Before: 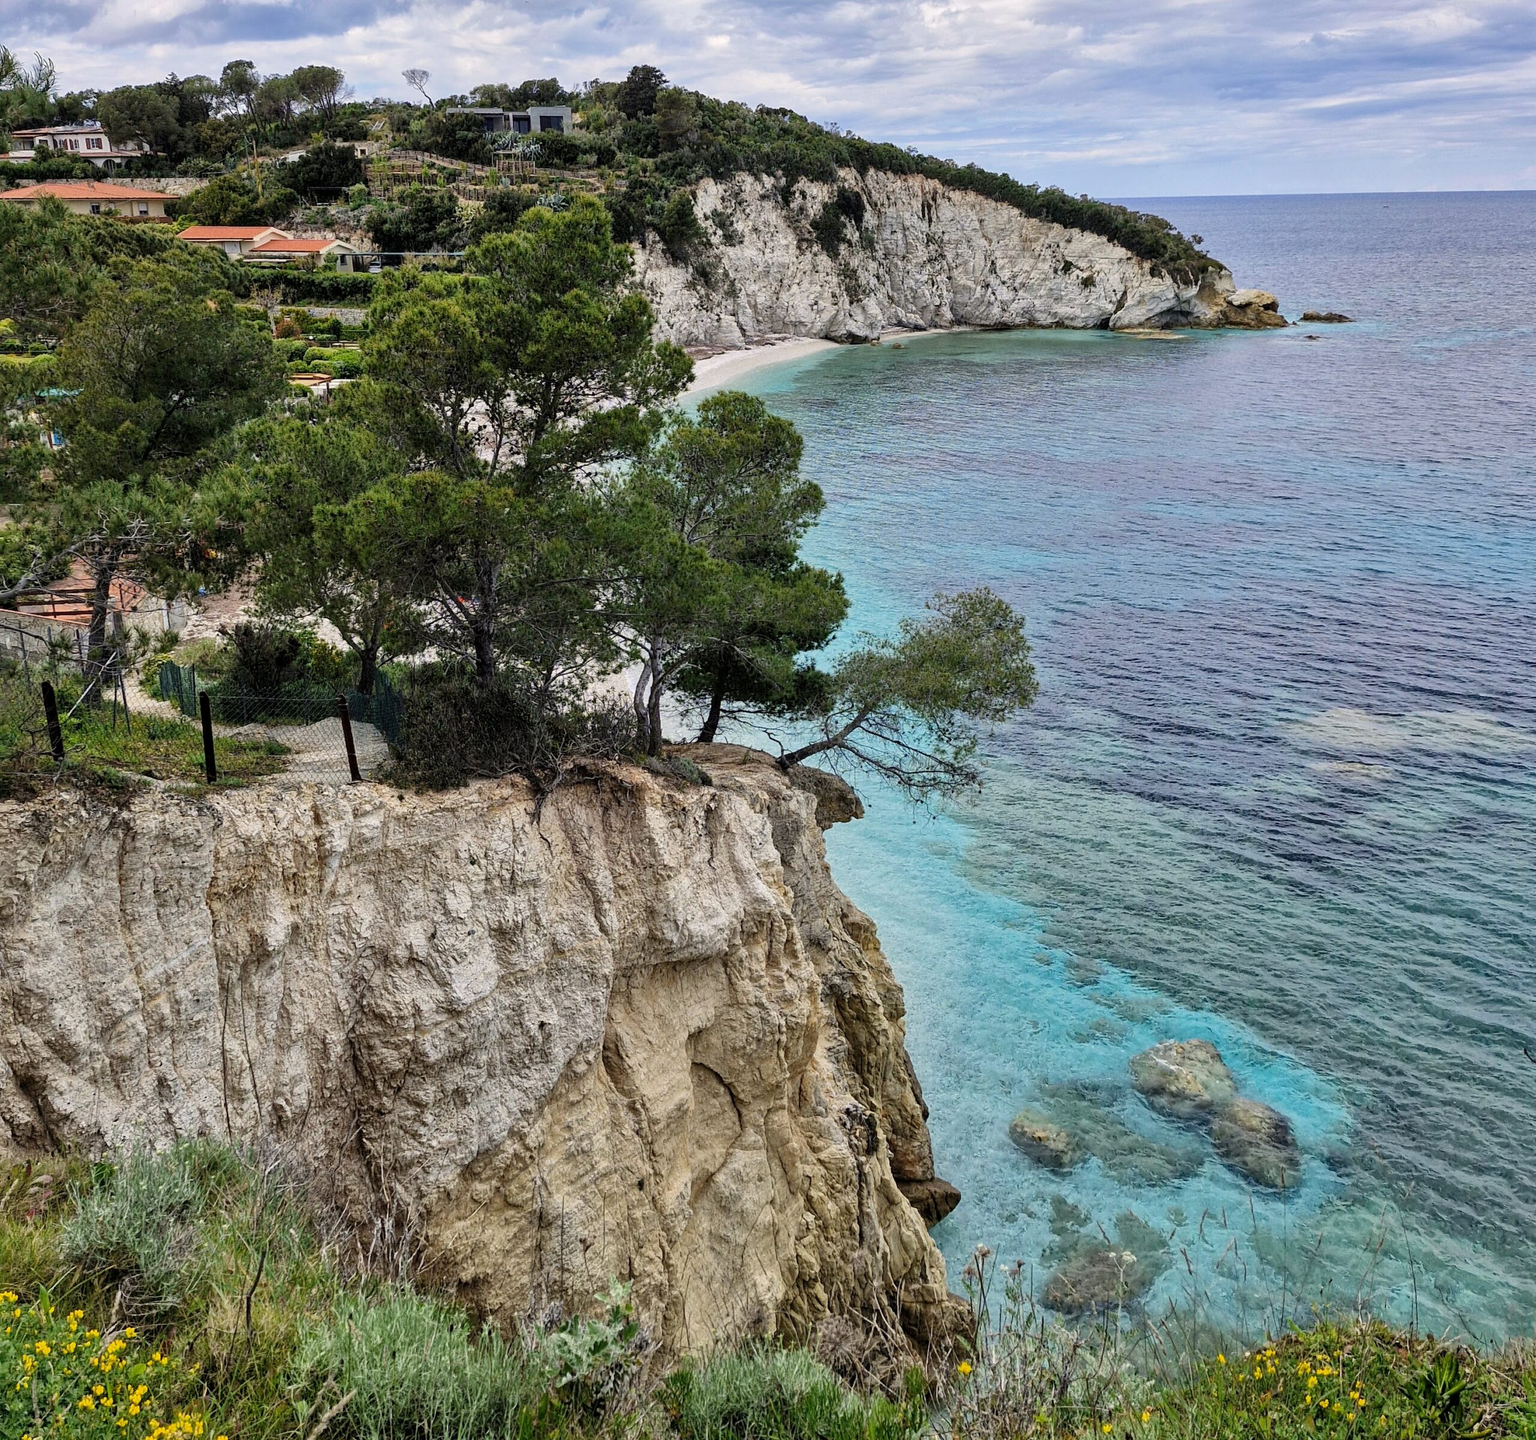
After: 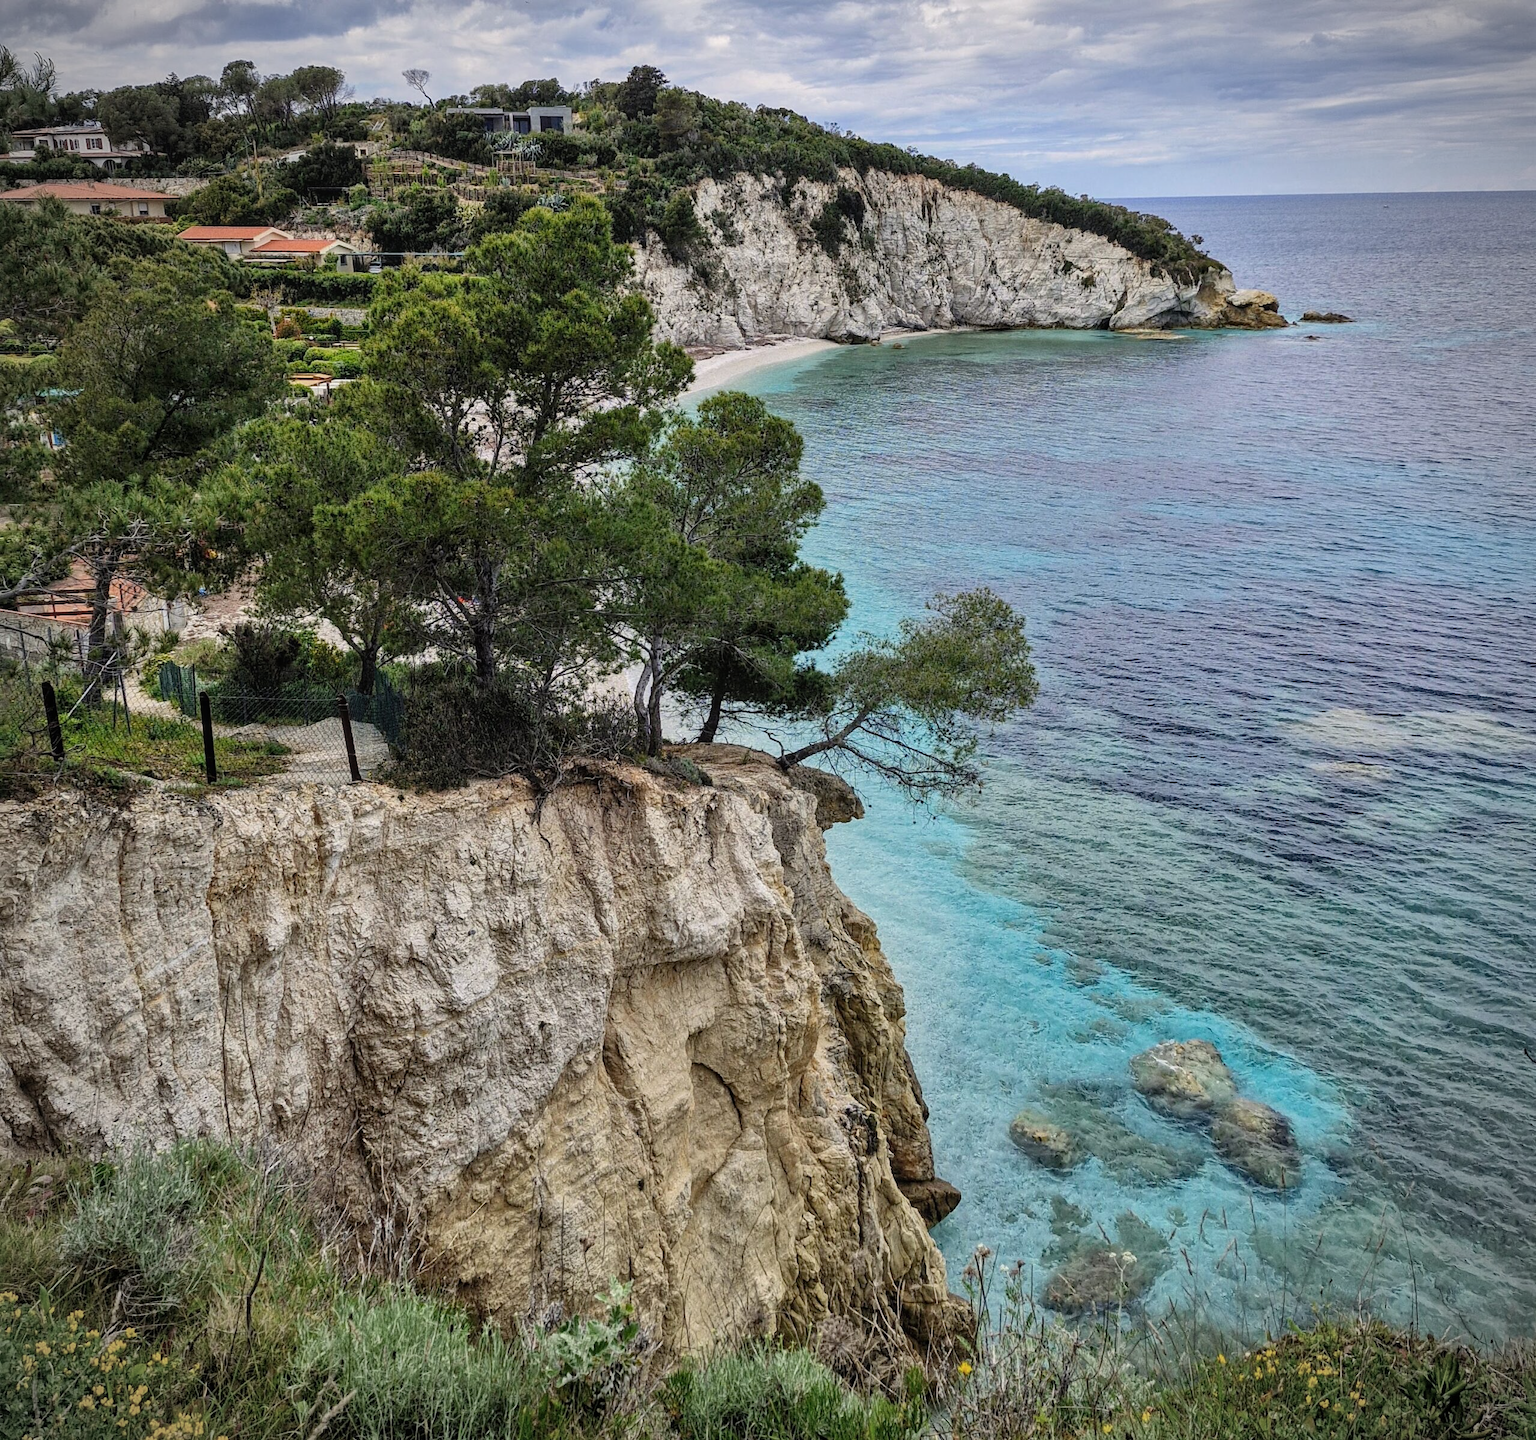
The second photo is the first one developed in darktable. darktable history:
vignetting: fall-off start 87%, automatic ratio true
local contrast: detail 110%
